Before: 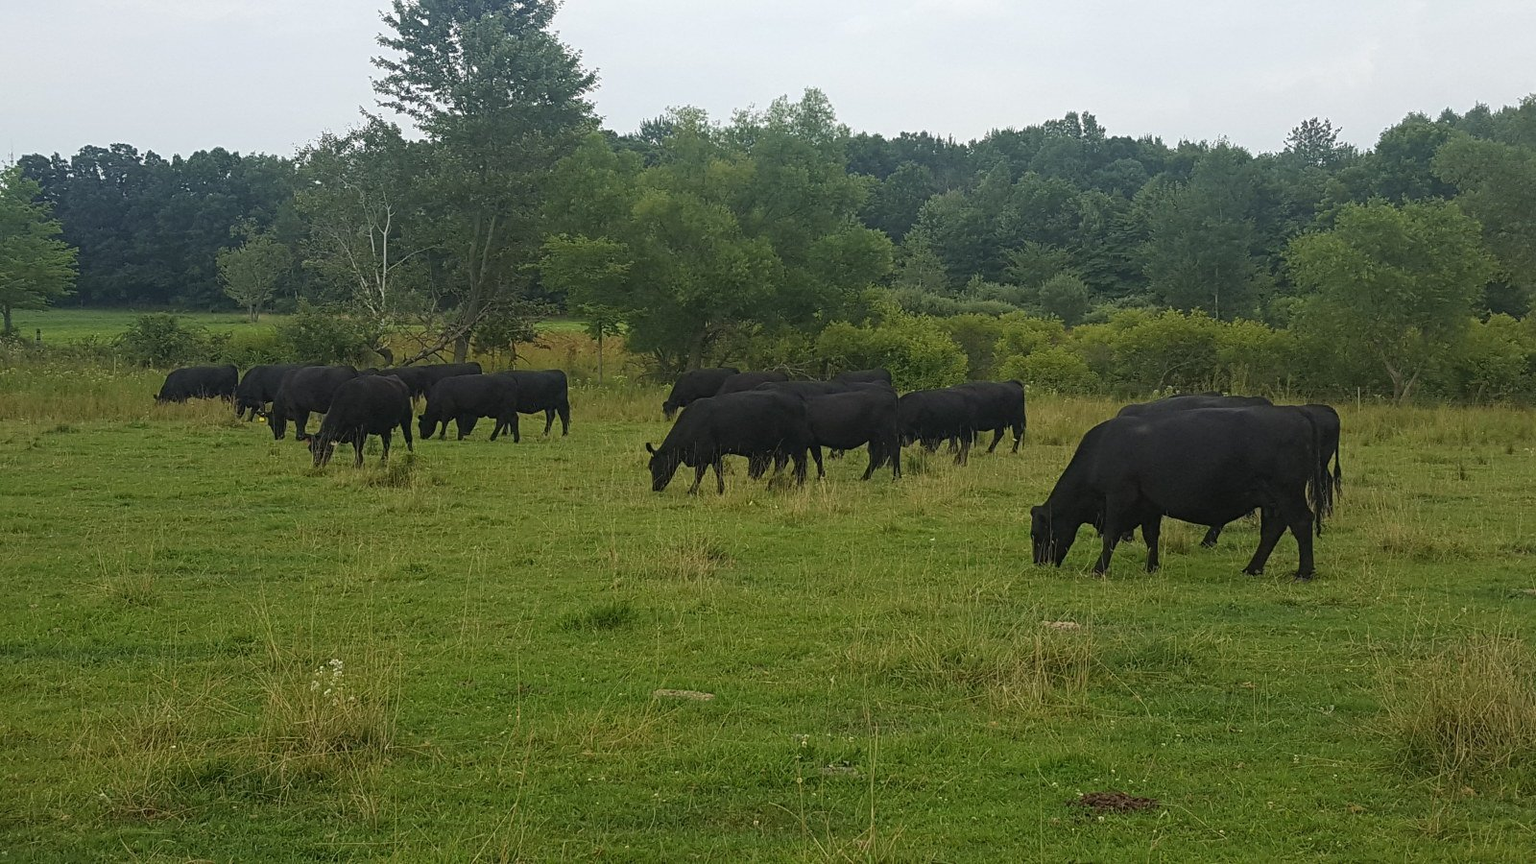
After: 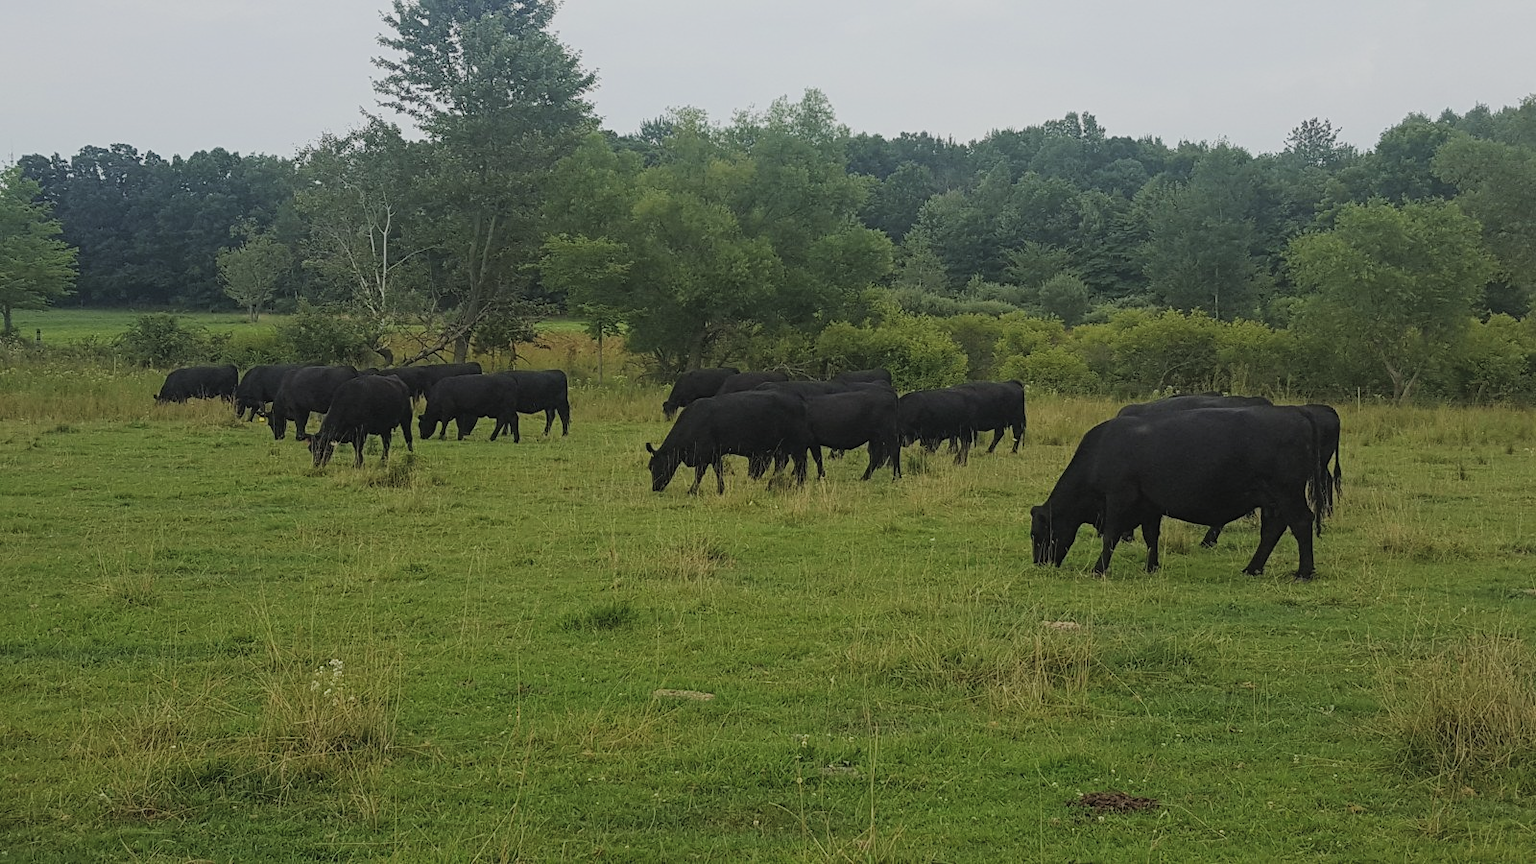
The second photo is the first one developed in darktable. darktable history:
exposure: black level correction -0.008, exposure 0.067 EV, compensate highlight preservation false
filmic rgb: black relative exposure -7.65 EV, white relative exposure 4.56 EV, hardness 3.61
